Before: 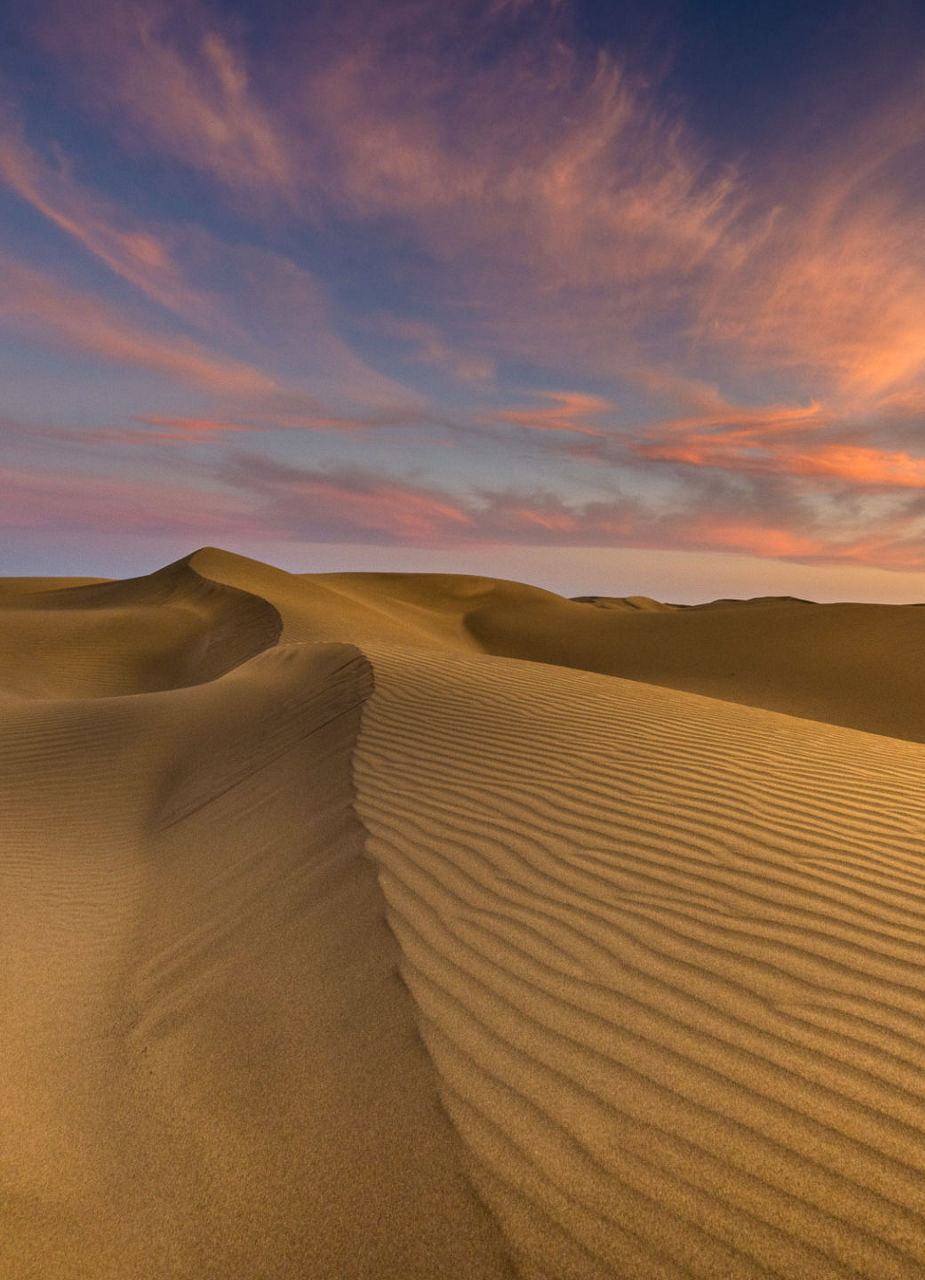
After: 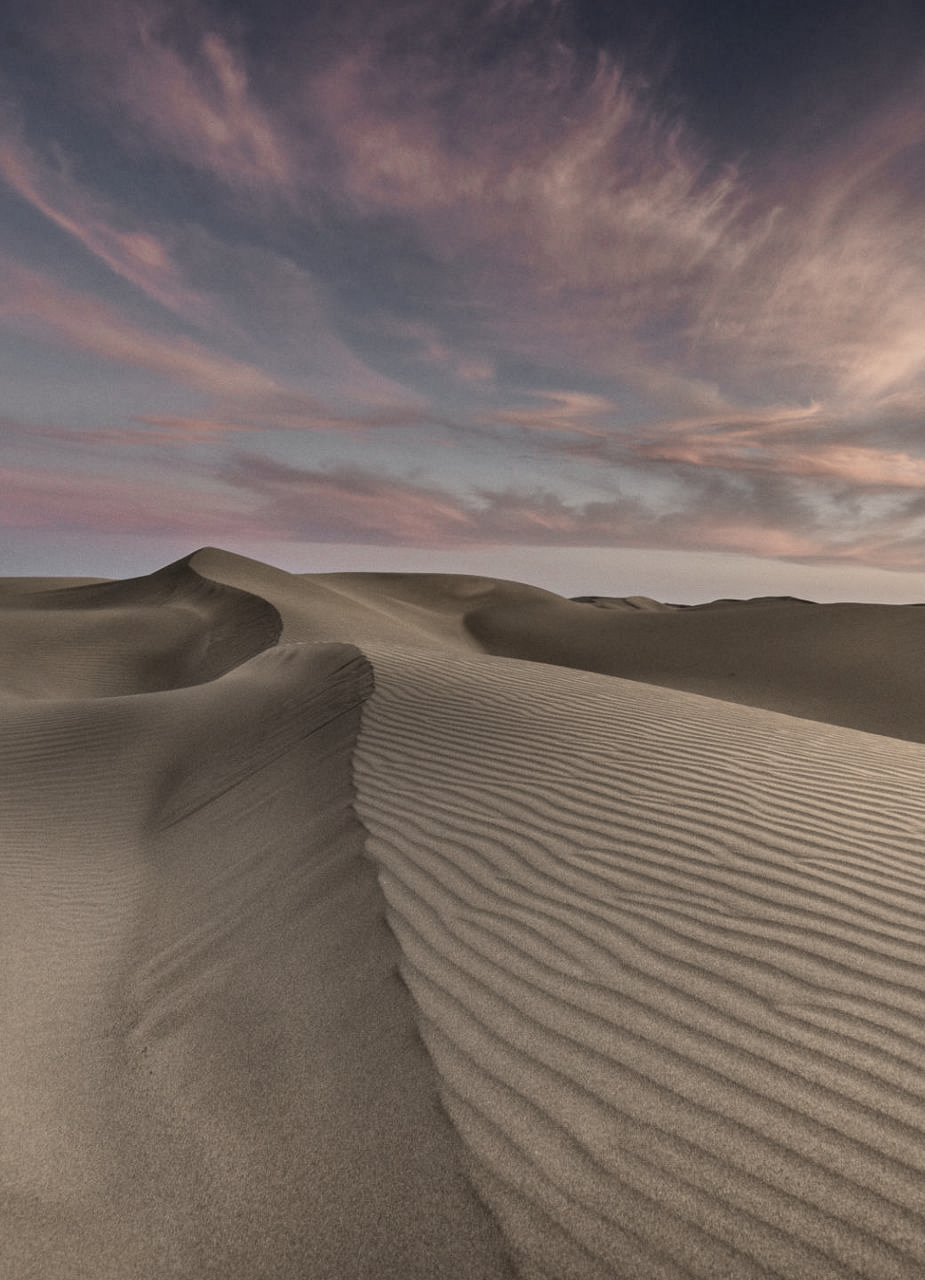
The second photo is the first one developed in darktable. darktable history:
local contrast: mode bilateral grid, contrast 20, coarseness 50, detail 120%, midtone range 0.2
color zones: curves: ch1 [(0, 0.34) (0.143, 0.164) (0.286, 0.152) (0.429, 0.176) (0.571, 0.173) (0.714, 0.188) (0.857, 0.199) (1, 0.34)]
